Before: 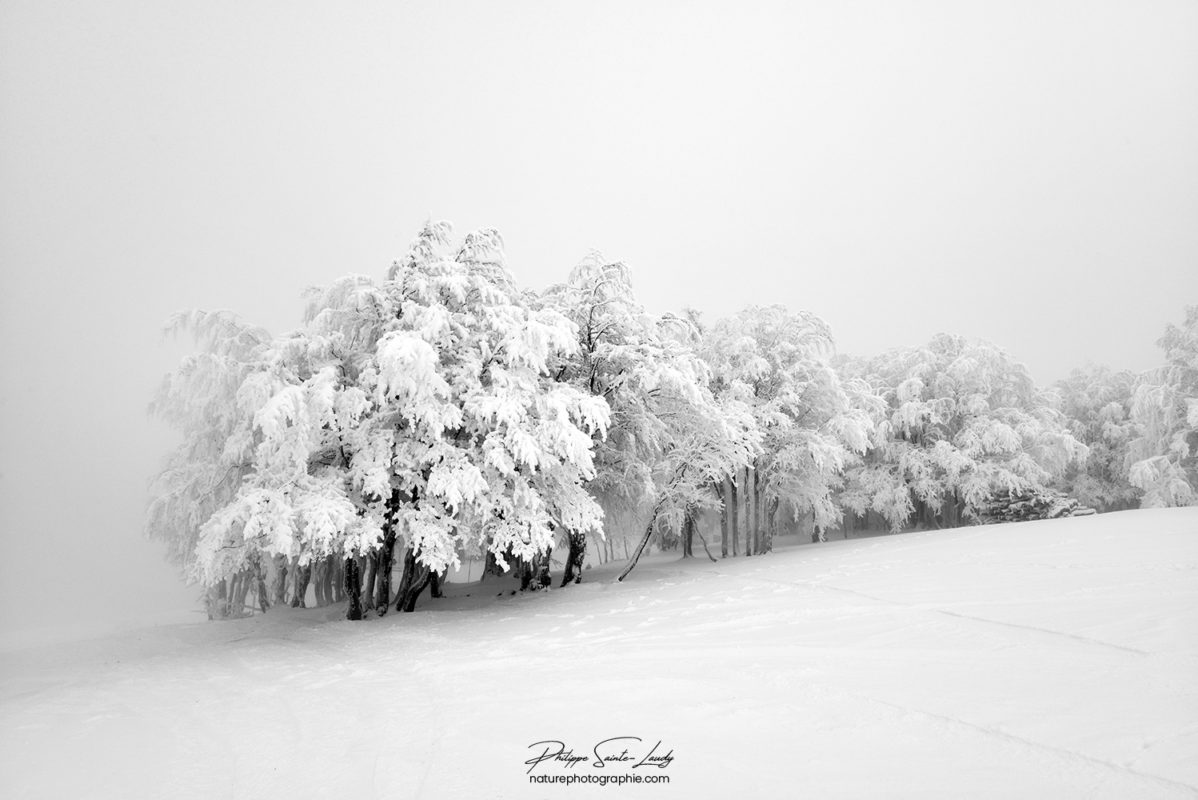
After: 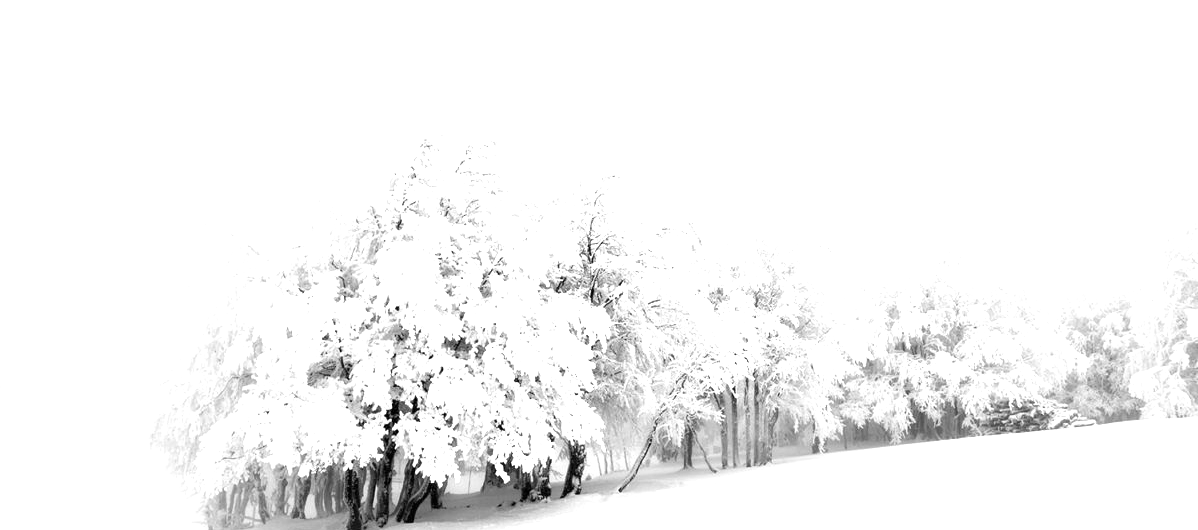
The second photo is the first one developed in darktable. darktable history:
exposure: black level correction 0, exposure 1 EV, compensate highlight preservation false
crop: top 11.16%, bottom 22.551%
